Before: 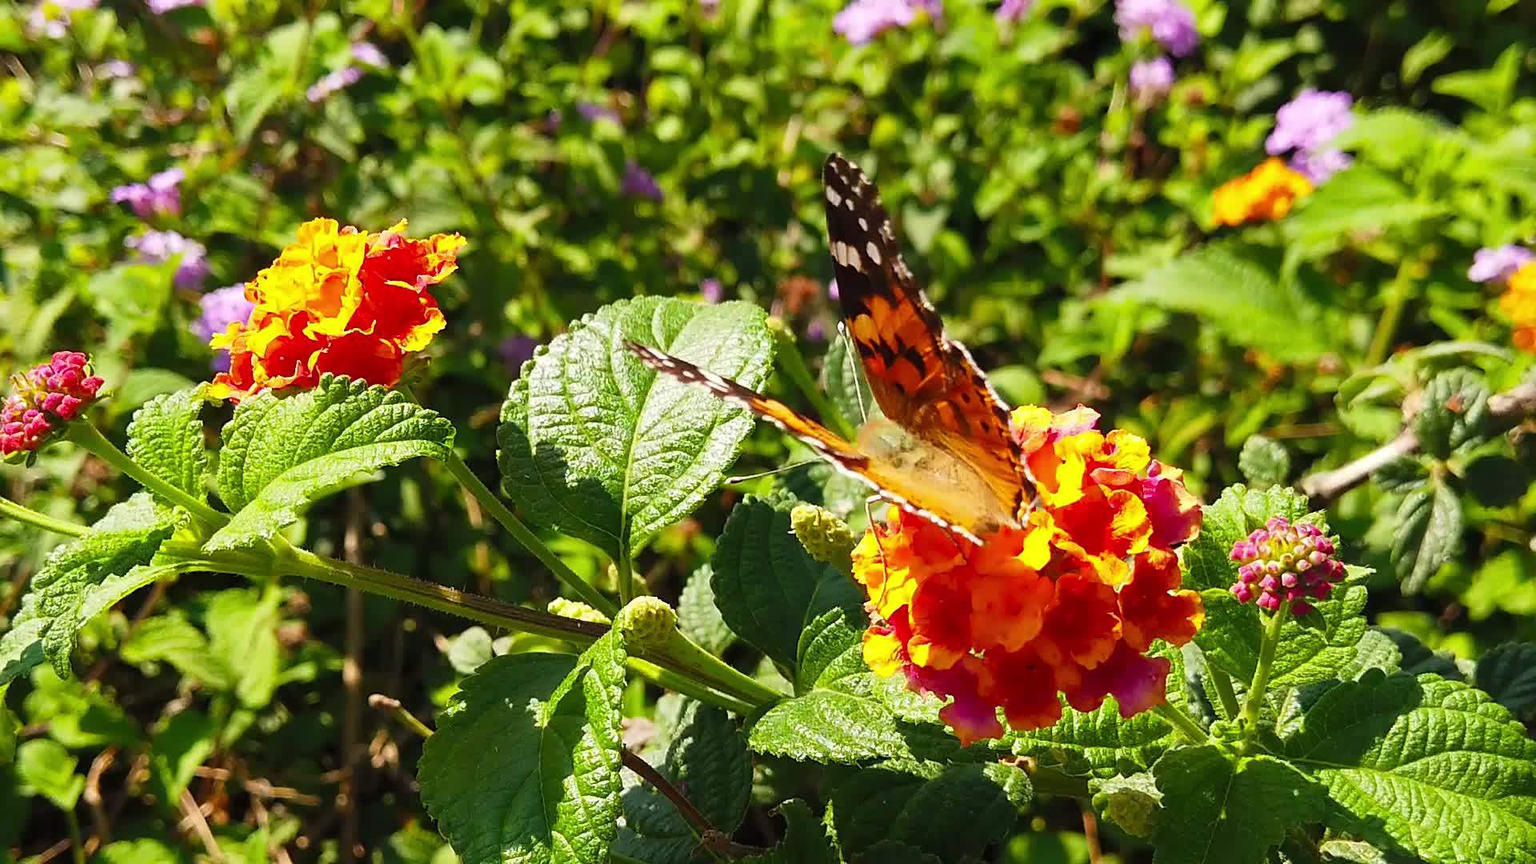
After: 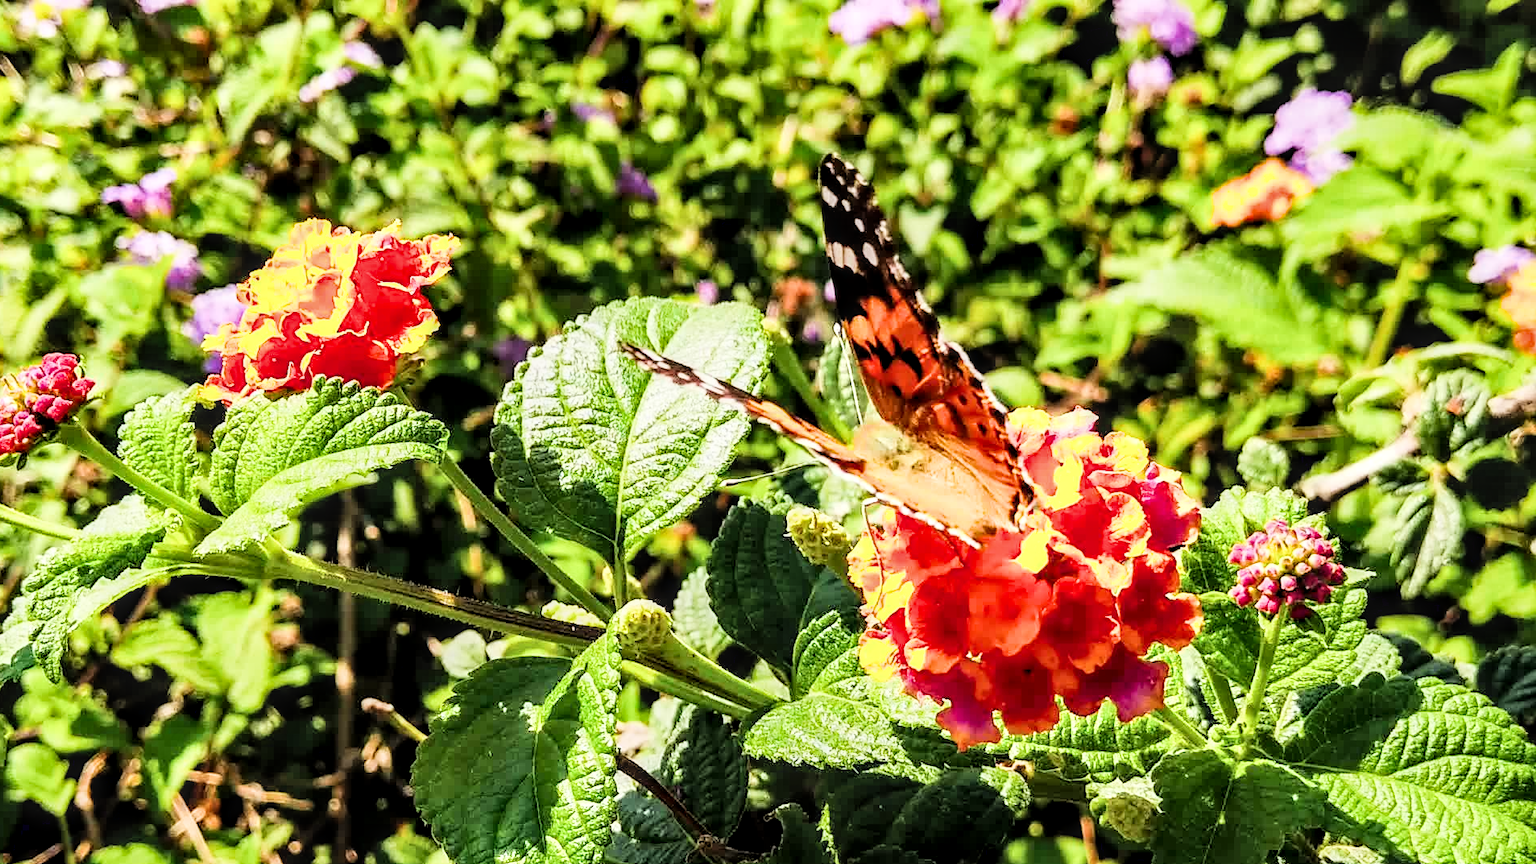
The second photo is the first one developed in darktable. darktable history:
local contrast: highlights 62%, detail 143%, midtone range 0.435
contrast equalizer: octaves 7, y [[0.531, 0.548, 0.559, 0.557, 0.544, 0.527], [0.5 ×6], [0.5 ×6], [0 ×6], [0 ×6]]
exposure: exposure 1 EV, compensate highlight preservation false
crop and rotate: left 0.661%, top 0.185%, bottom 0.413%
filmic rgb: black relative exposure -7.5 EV, white relative exposure 4.99 EV, hardness 3.32, contrast 1.299
